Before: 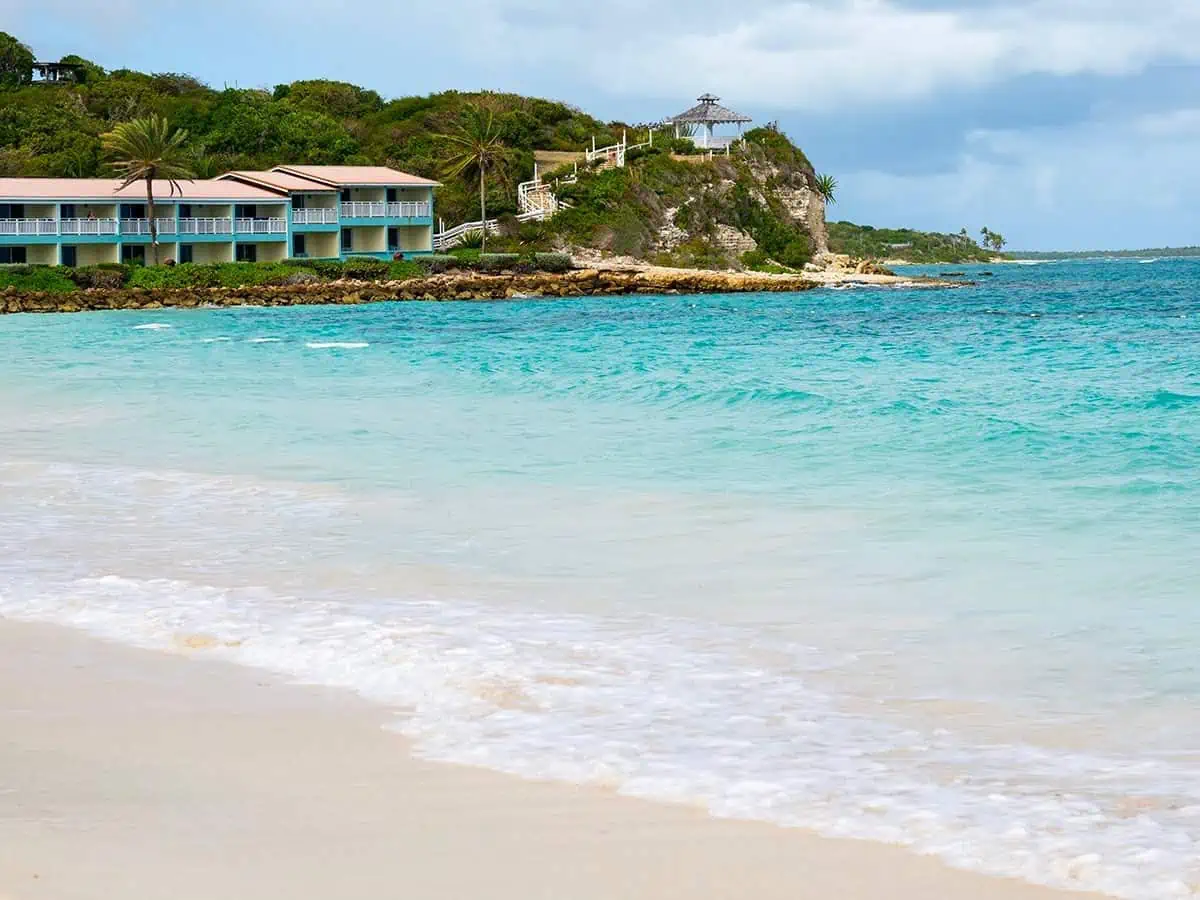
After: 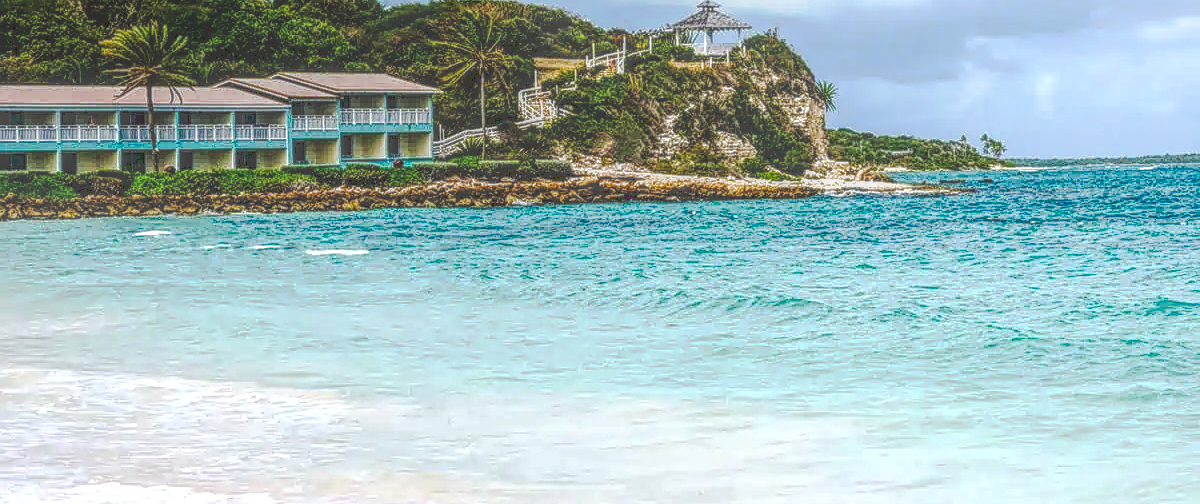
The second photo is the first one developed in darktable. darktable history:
local contrast: highlights 5%, shadows 1%, detail 200%, midtone range 0.243
crop and rotate: top 10.414%, bottom 33.511%
tone curve: curves: ch0 [(0, 0) (0.003, 0.15) (0.011, 0.151) (0.025, 0.15) (0.044, 0.15) (0.069, 0.151) (0.1, 0.153) (0.136, 0.16) (0.177, 0.183) (0.224, 0.21) (0.277, 0.253) (0.335, 0.309) (0.399, 0.389) (0.468, 0.479) (0.543, 0.58) (0.623, 0.677) (0.709, 0.747) (0.801, 0.808) (0.898, 0.87) (1, 1)], preserve colors none
filmic rgb: black relative exposure -9.07 EV, white relative exposure 2.3 EV, hardness 7.48, color science v6 (2022)
sharpen: amount 0.201
